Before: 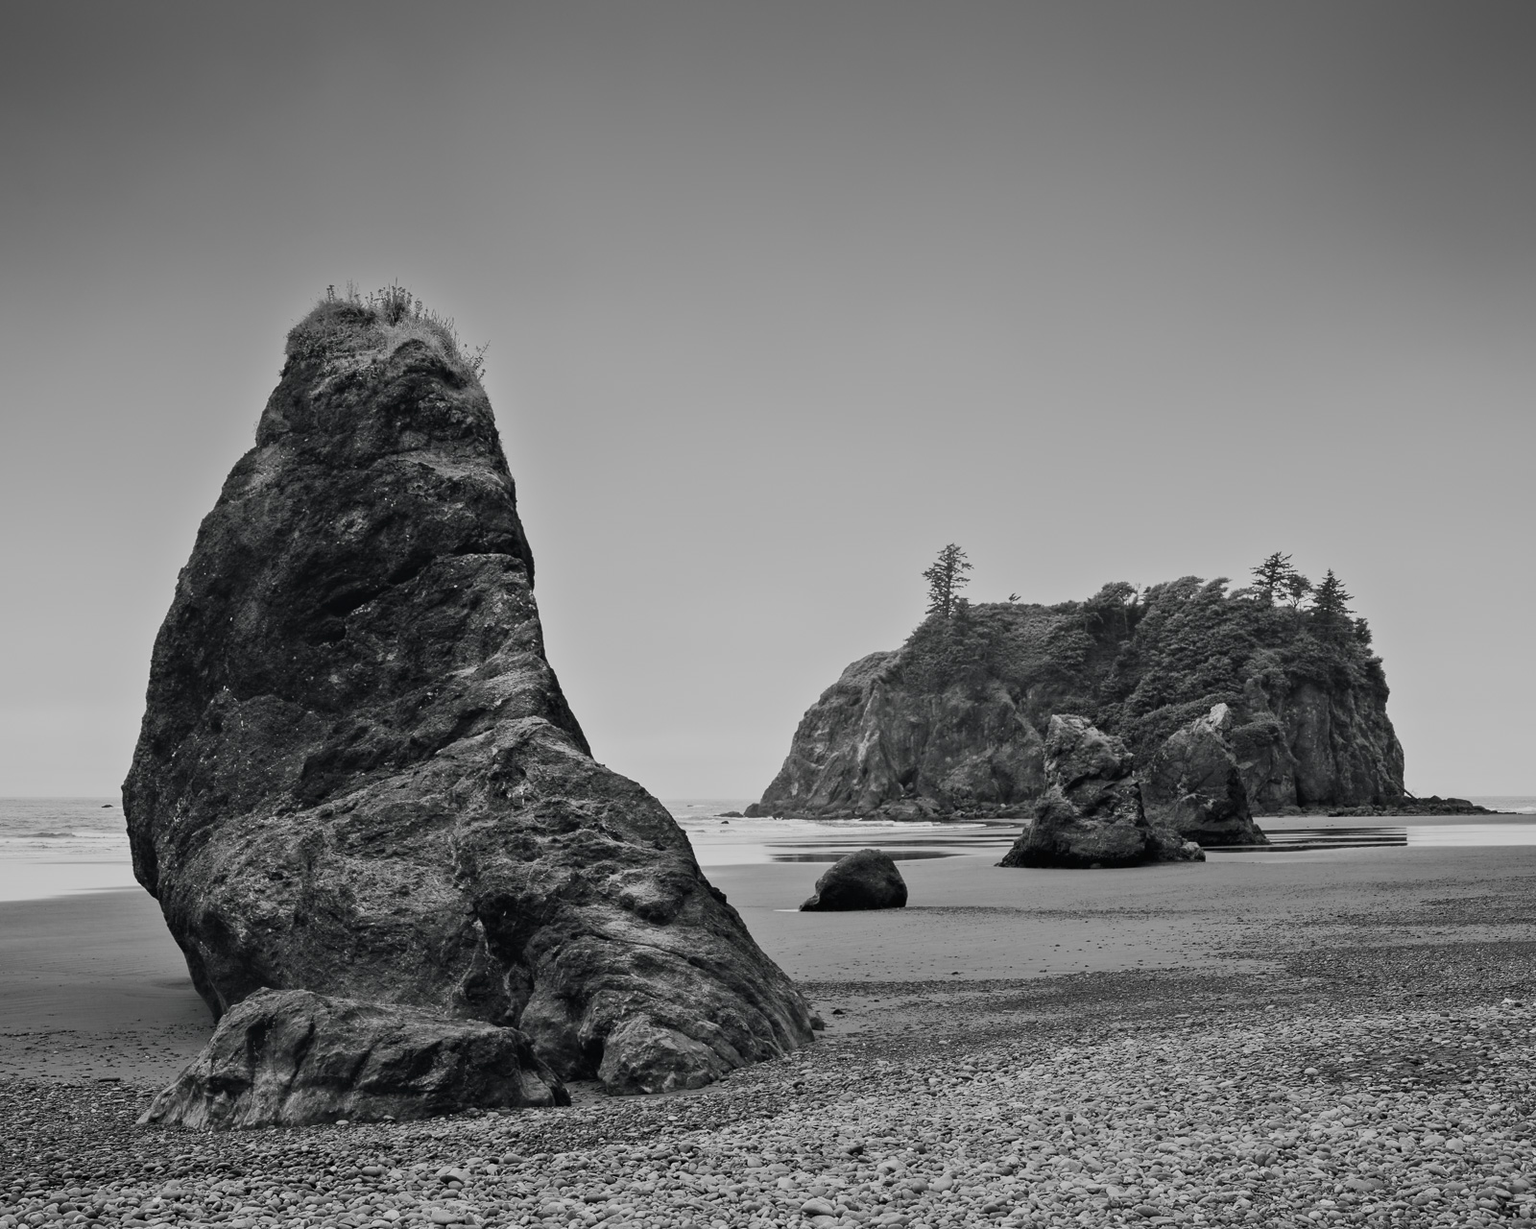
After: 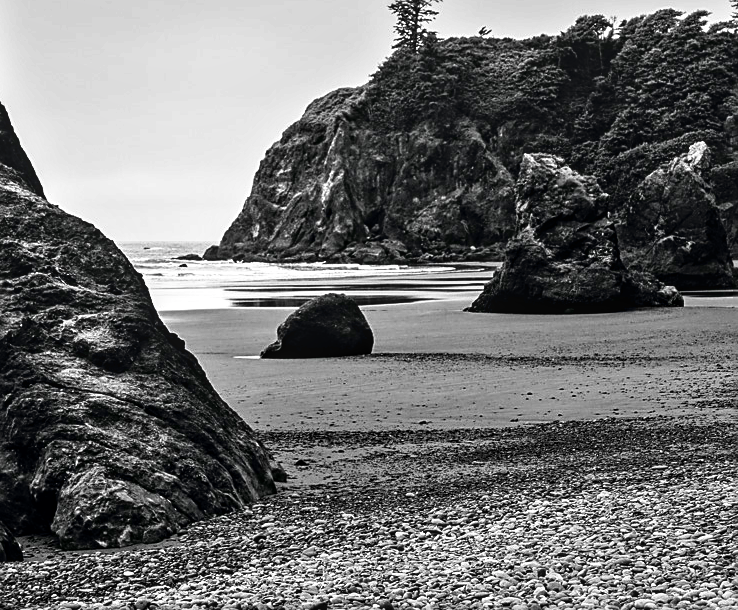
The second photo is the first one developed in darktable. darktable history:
sharpen: on, module defaults
crop: left 35.778%, top 46.196%, right 18.075%, bottom 6.119%
local contrast: on, module defaults
haze removal: on, module defaults
tone curve: curves: ch0 [(0, 0) (0.003, 0.001) (0.011, 0.002) (0.025, 0.002) (0.044, 0.006) (0.069, 0.01) (0.1, 0.017) (0.136, 0.023) (0.177, 0.038) (0.224, 0.066) (0.277, 0.118) (0.335, 0.185) (0.399, 0.264) (0.468, 0.365) (0.543, 0.475) (0.623, 0.606) (0.709, 0.759) (0.801, 0.923) (0.898, 0.999) (1, 1)], color space Lab, independent channels, preserve colors none
exposure: exposure 0.2 EV, compensate highlight preservation false
levels: white 99.9%, levels [0, 0.476, 0.951]
